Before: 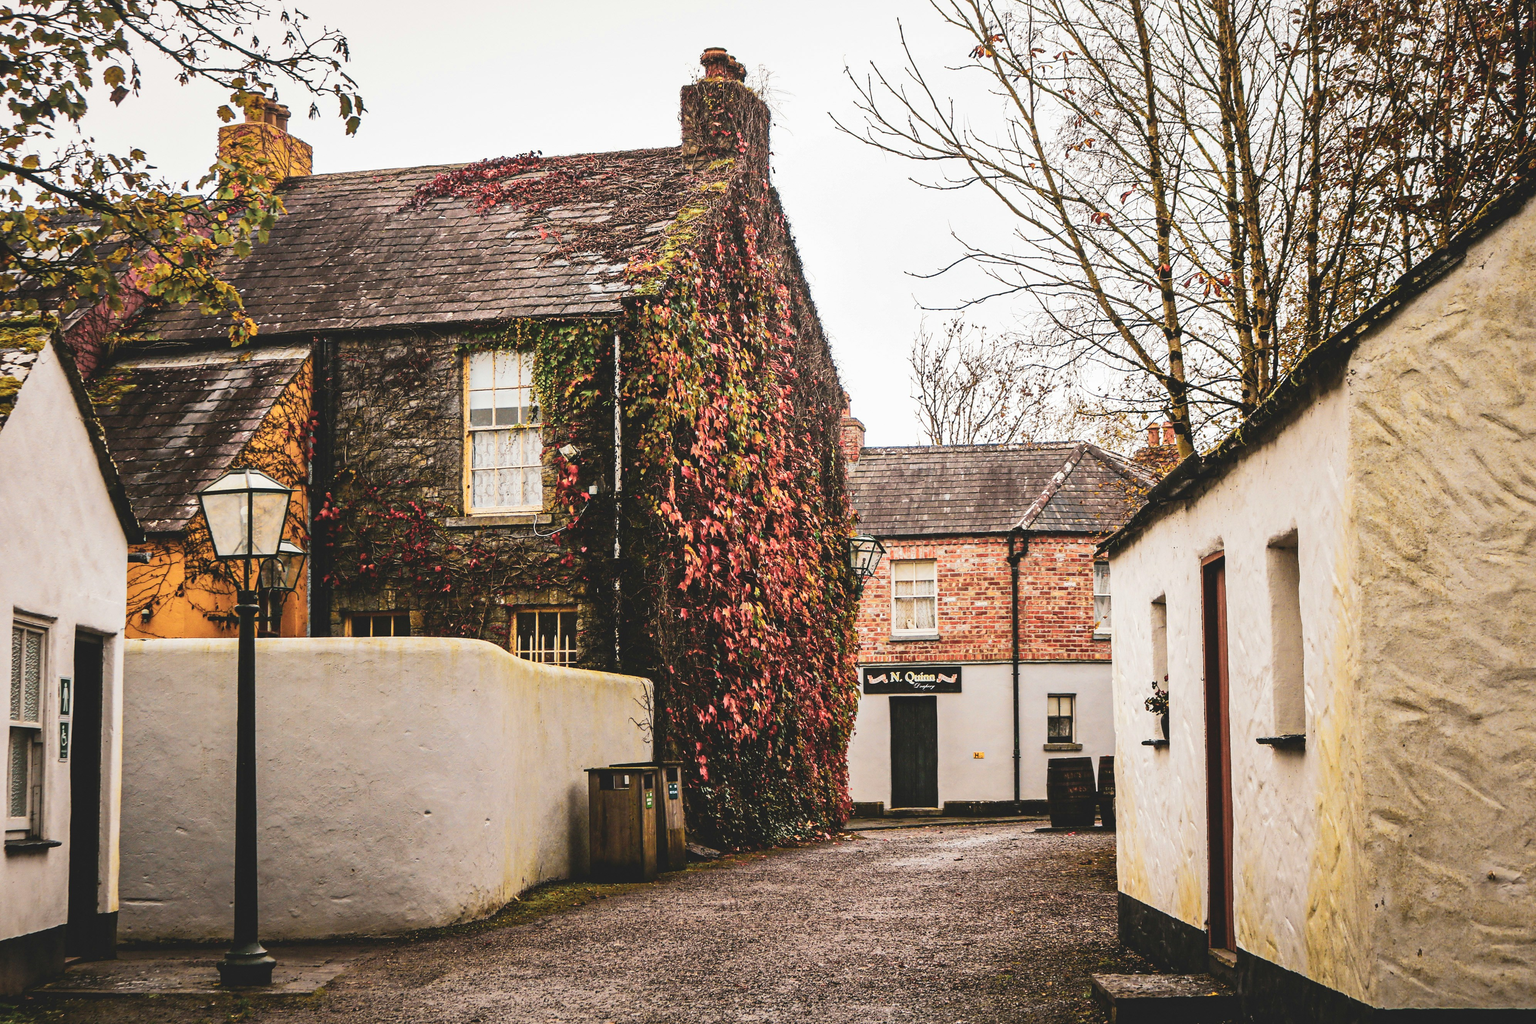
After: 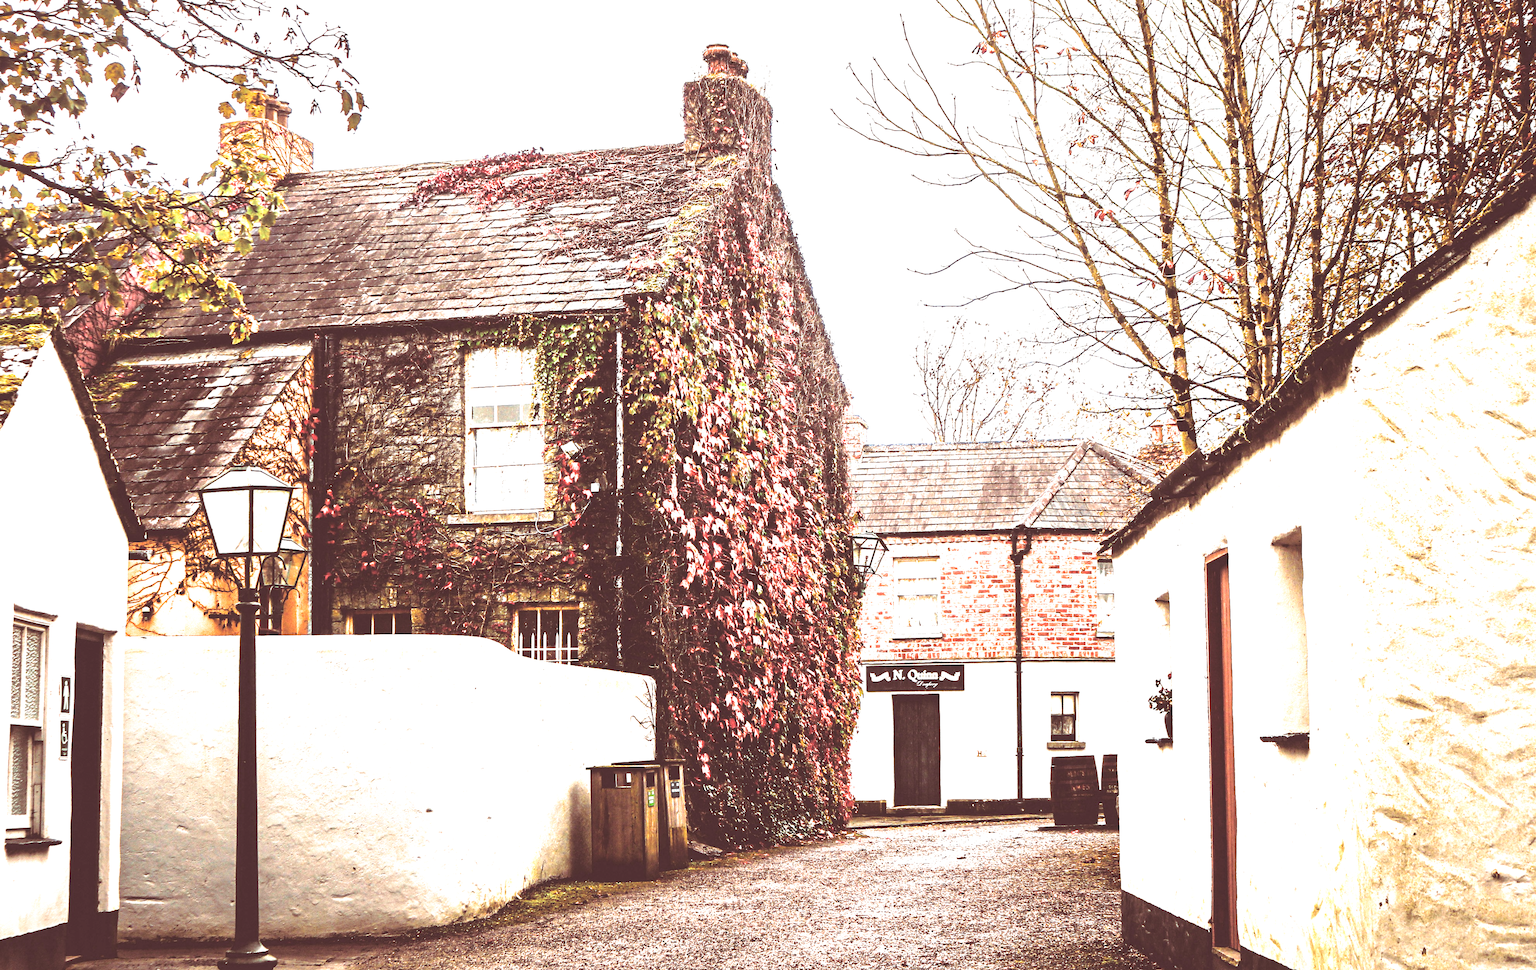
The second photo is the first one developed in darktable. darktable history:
split-toning: on, module defaults
exposure: black level correction 0.001, exposure 1.735 EV, compensate highlight preservation false
crop: top 0.448%, right 0.264%, bottom 5.045%
